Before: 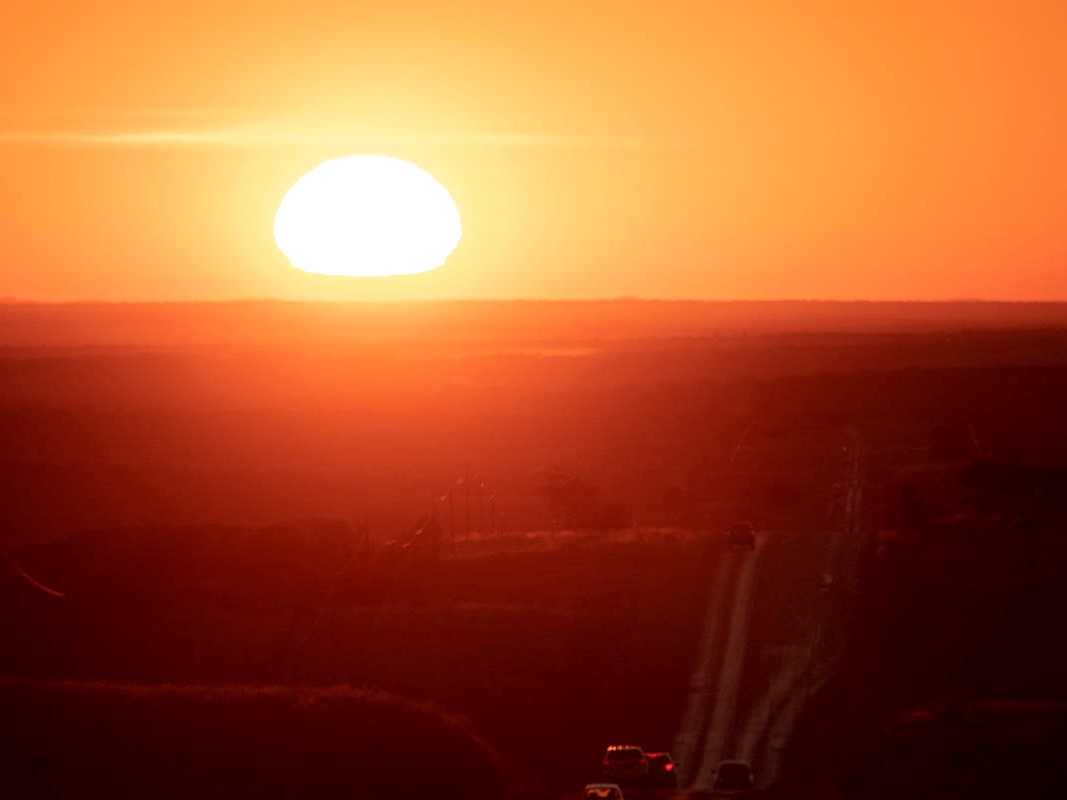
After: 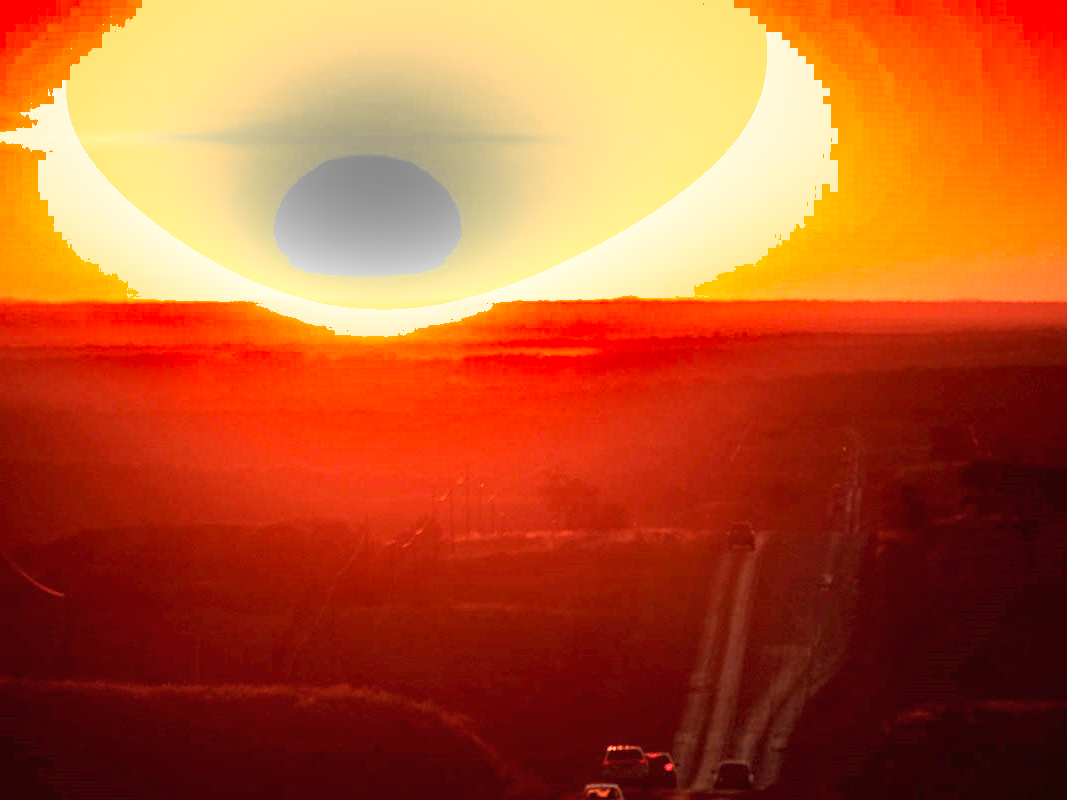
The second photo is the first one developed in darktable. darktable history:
shadows and highlights: shadows 24.54, highlights -78.09, soften with gaussian
exposure: black level correction 0, exposure 1.106 EV, compensate exposure bias true, compensate highlight preservation false
haze removal: compatibility mode true, adaptive false
